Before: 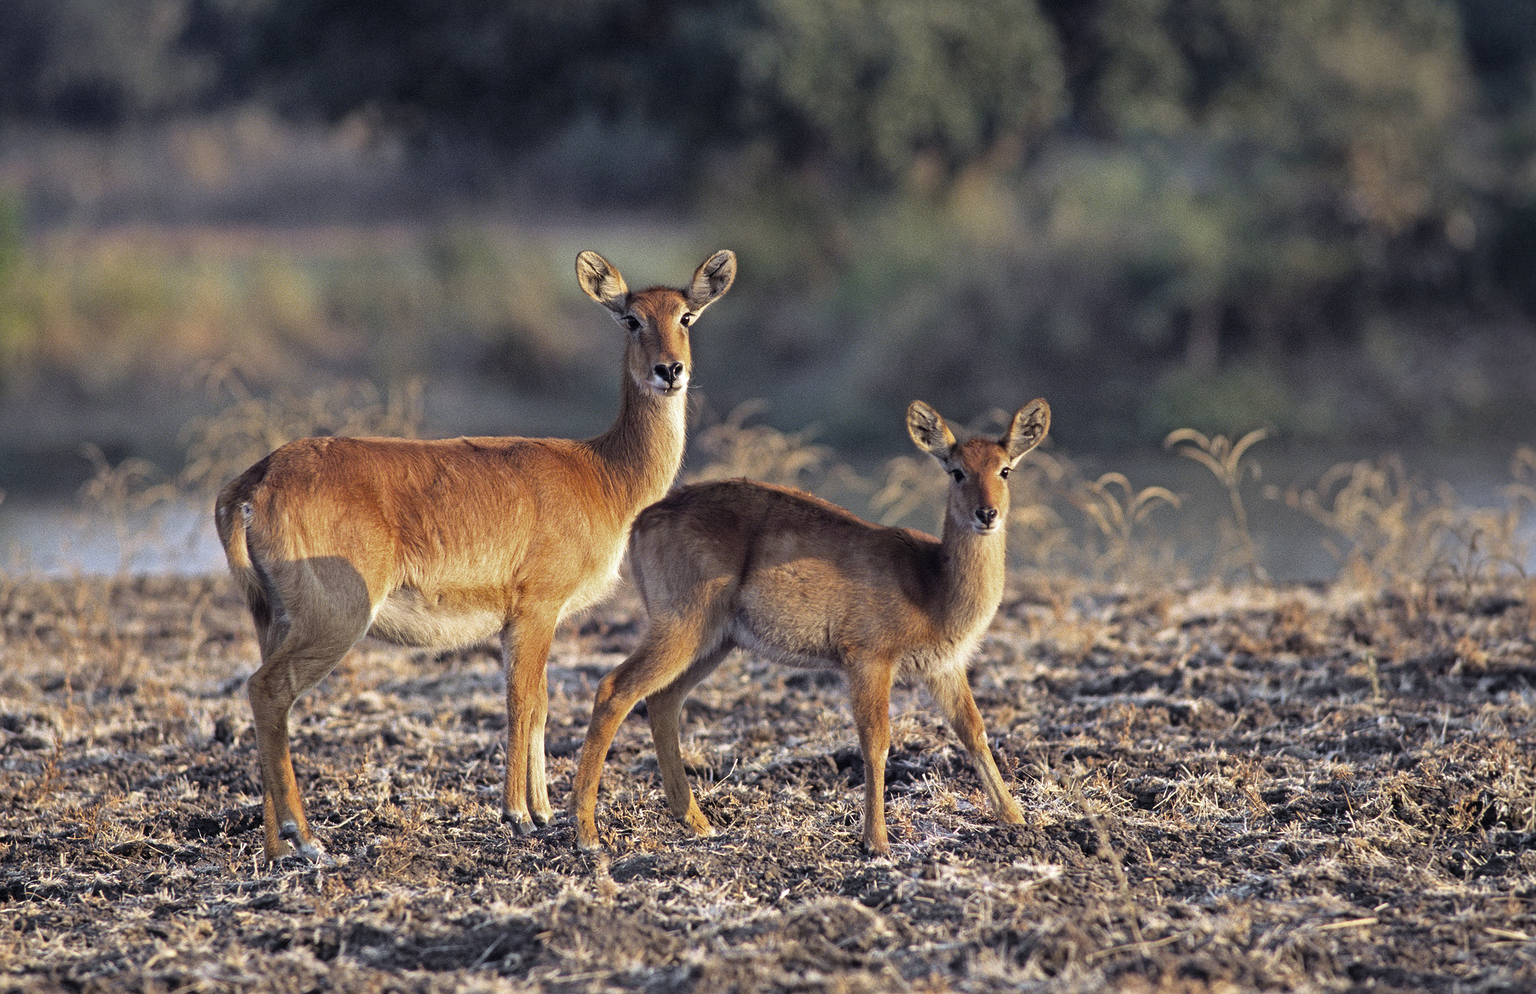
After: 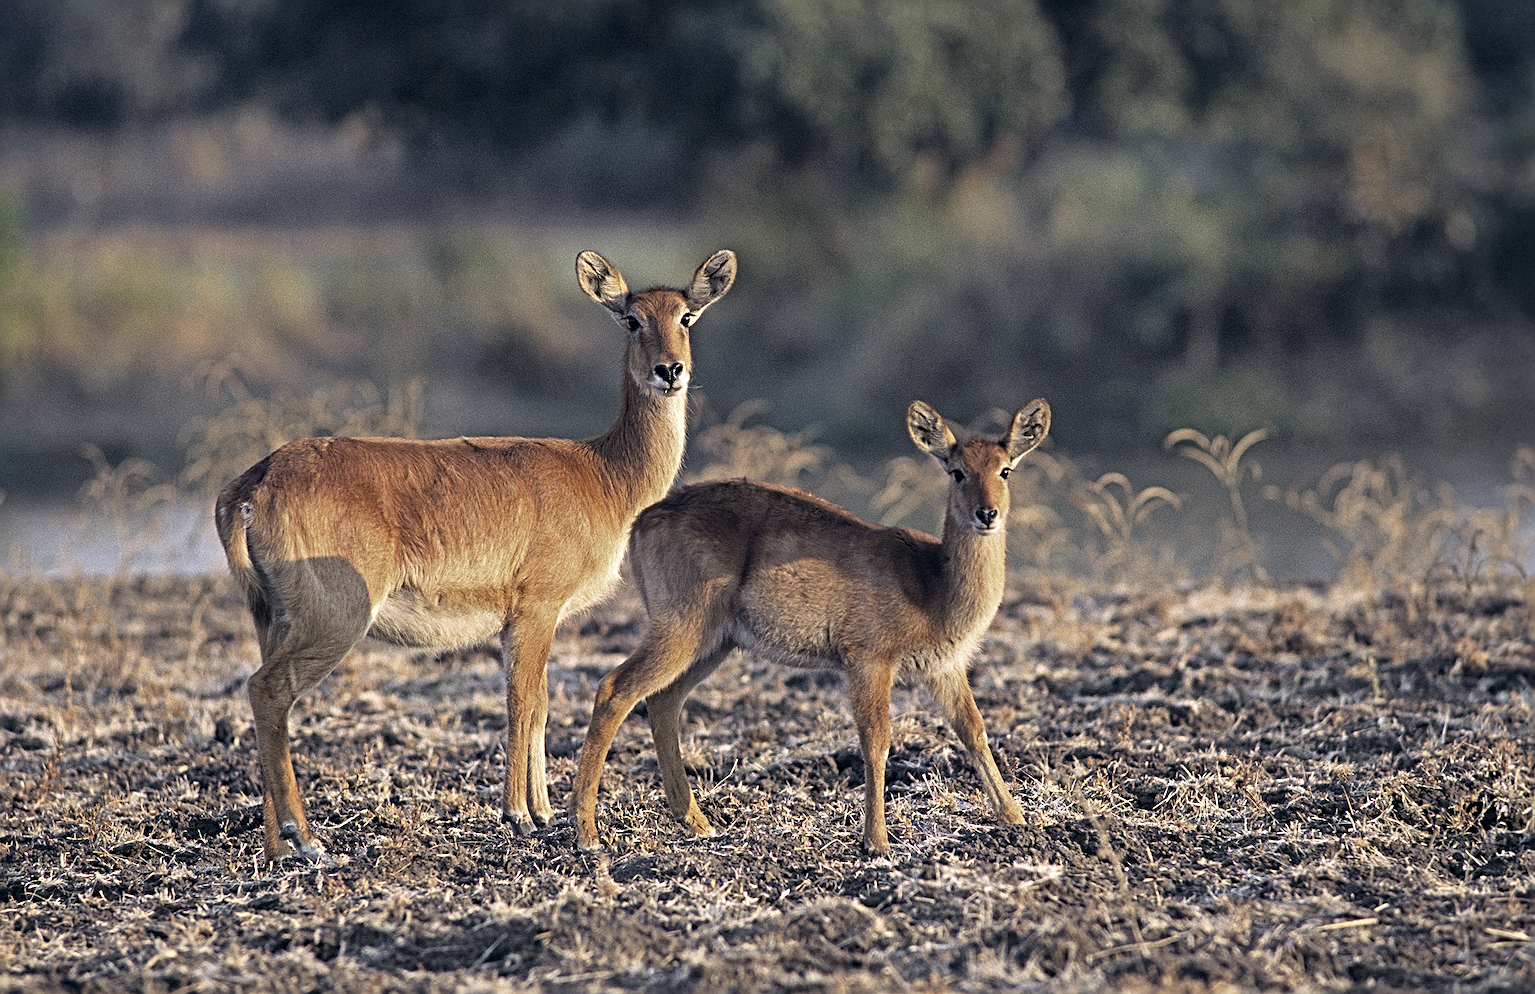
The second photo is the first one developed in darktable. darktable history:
color correction: highlights a* 2.92, highlights b* 4.99, shadows a* -2.57, shadows b* -4.92, saturation 0.797
sharpen: radius 3.957
